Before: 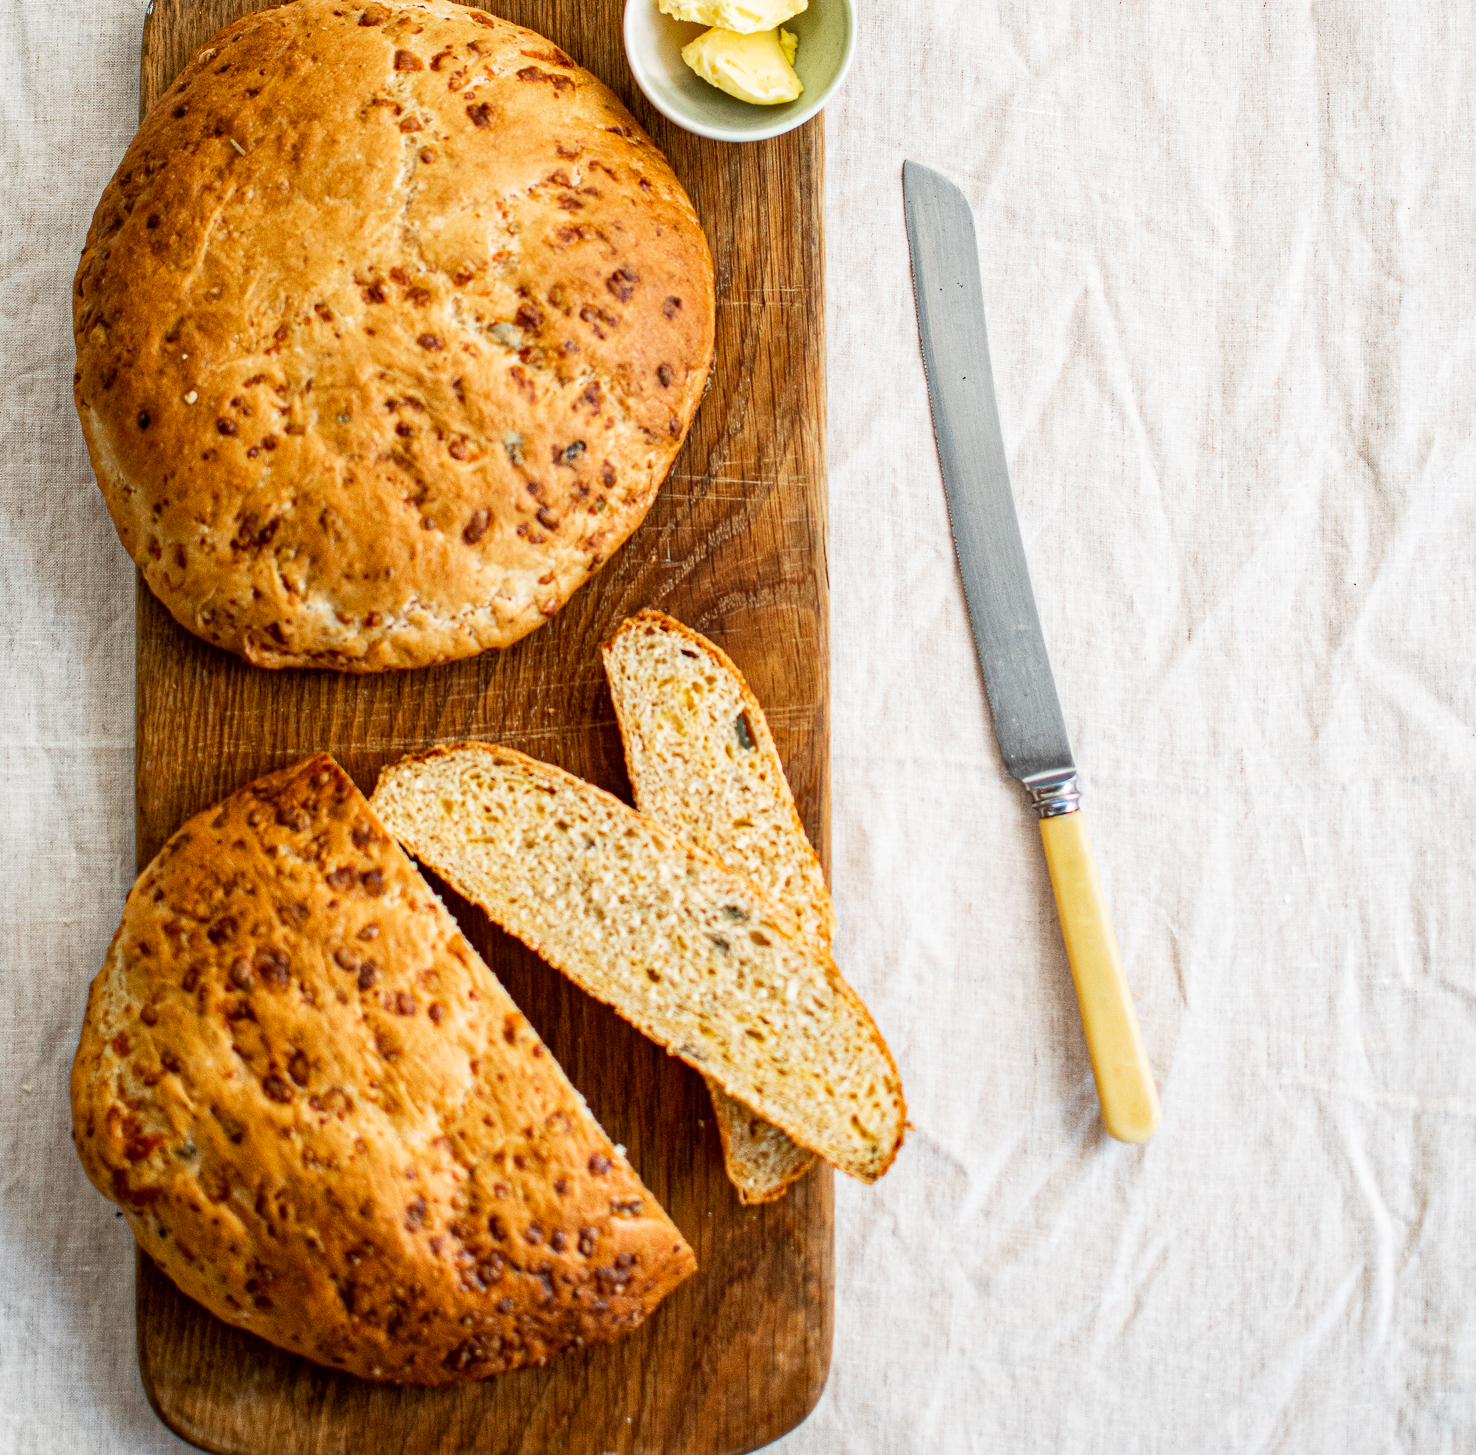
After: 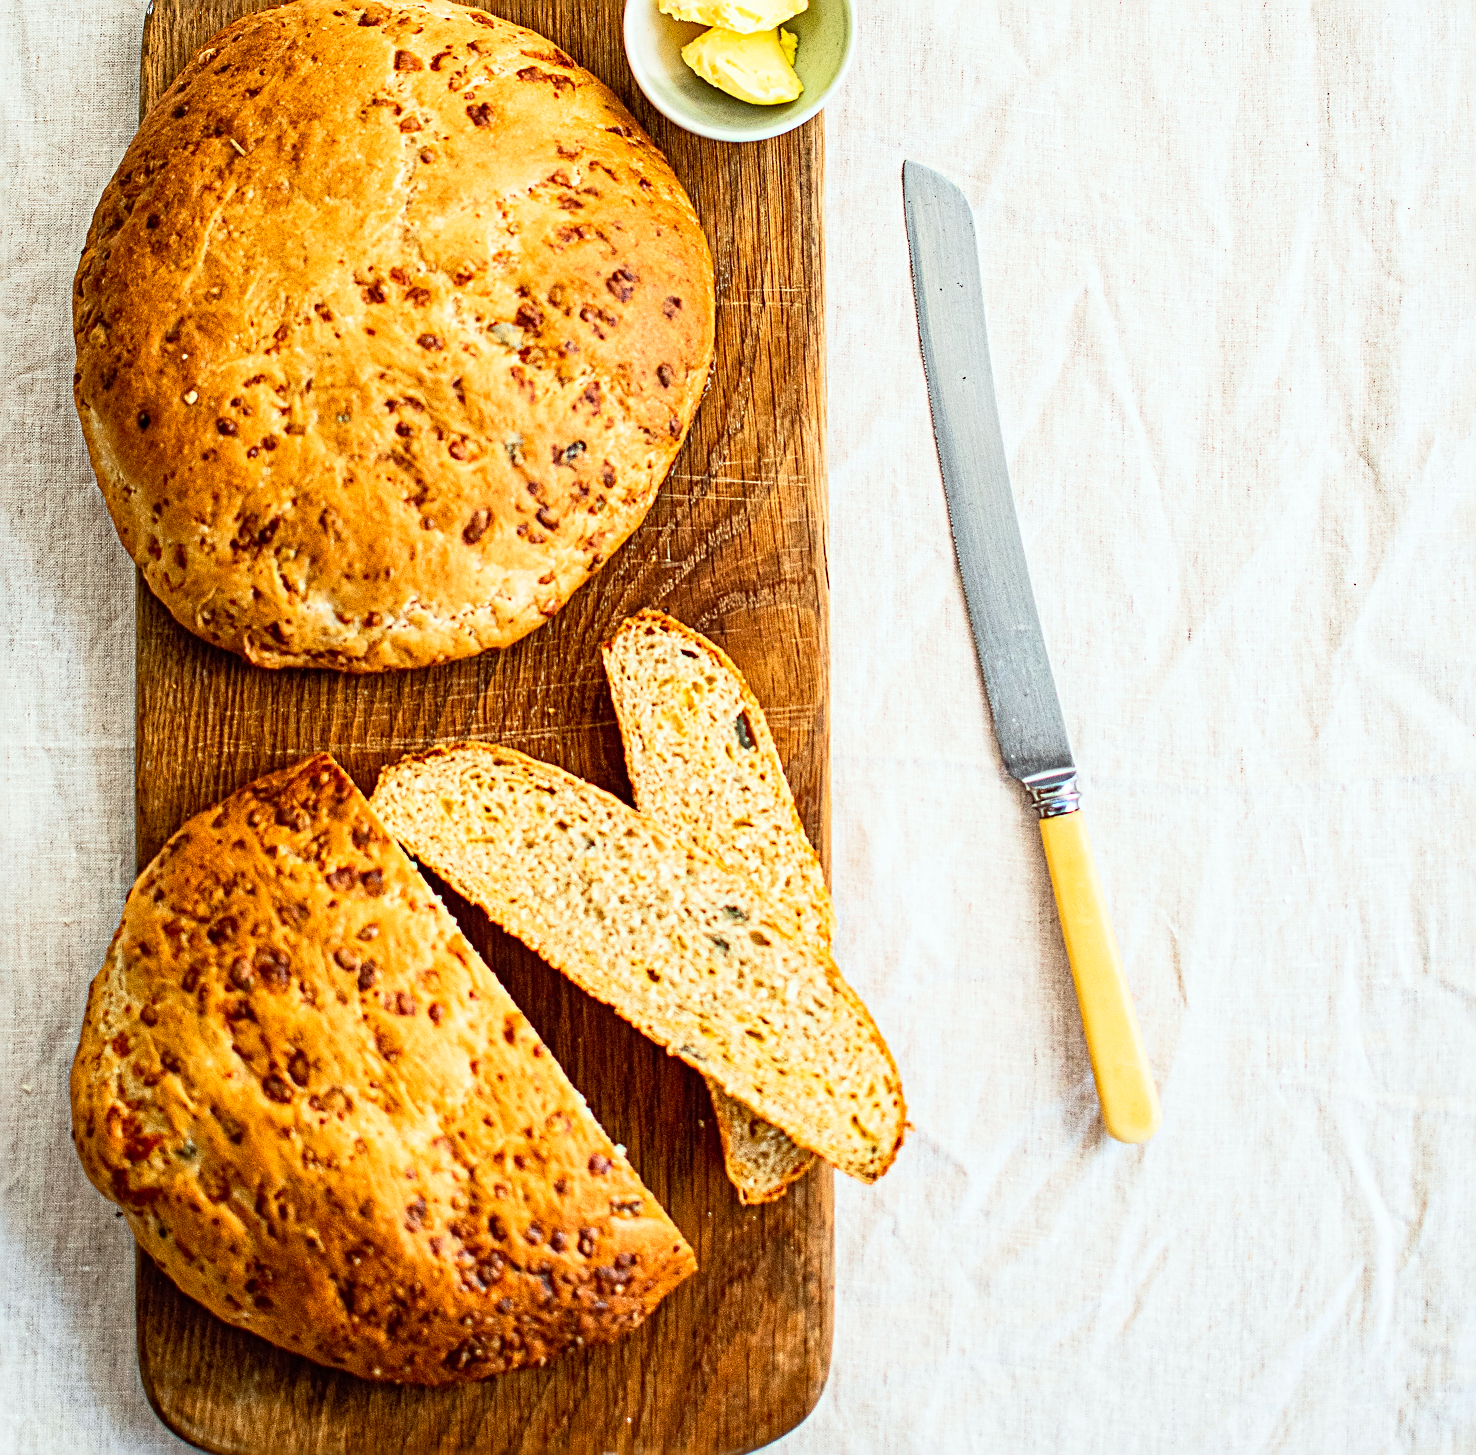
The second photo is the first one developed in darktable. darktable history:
contrast brightness saturation: contrast 0.2, brightness 0.16, saturation 0.22
white balance: red 0.978, blue 0.999
exposure: exposure -0.01 EV, compensate highlight preservation false
sharpen: radius 2.817, amount 0.715
